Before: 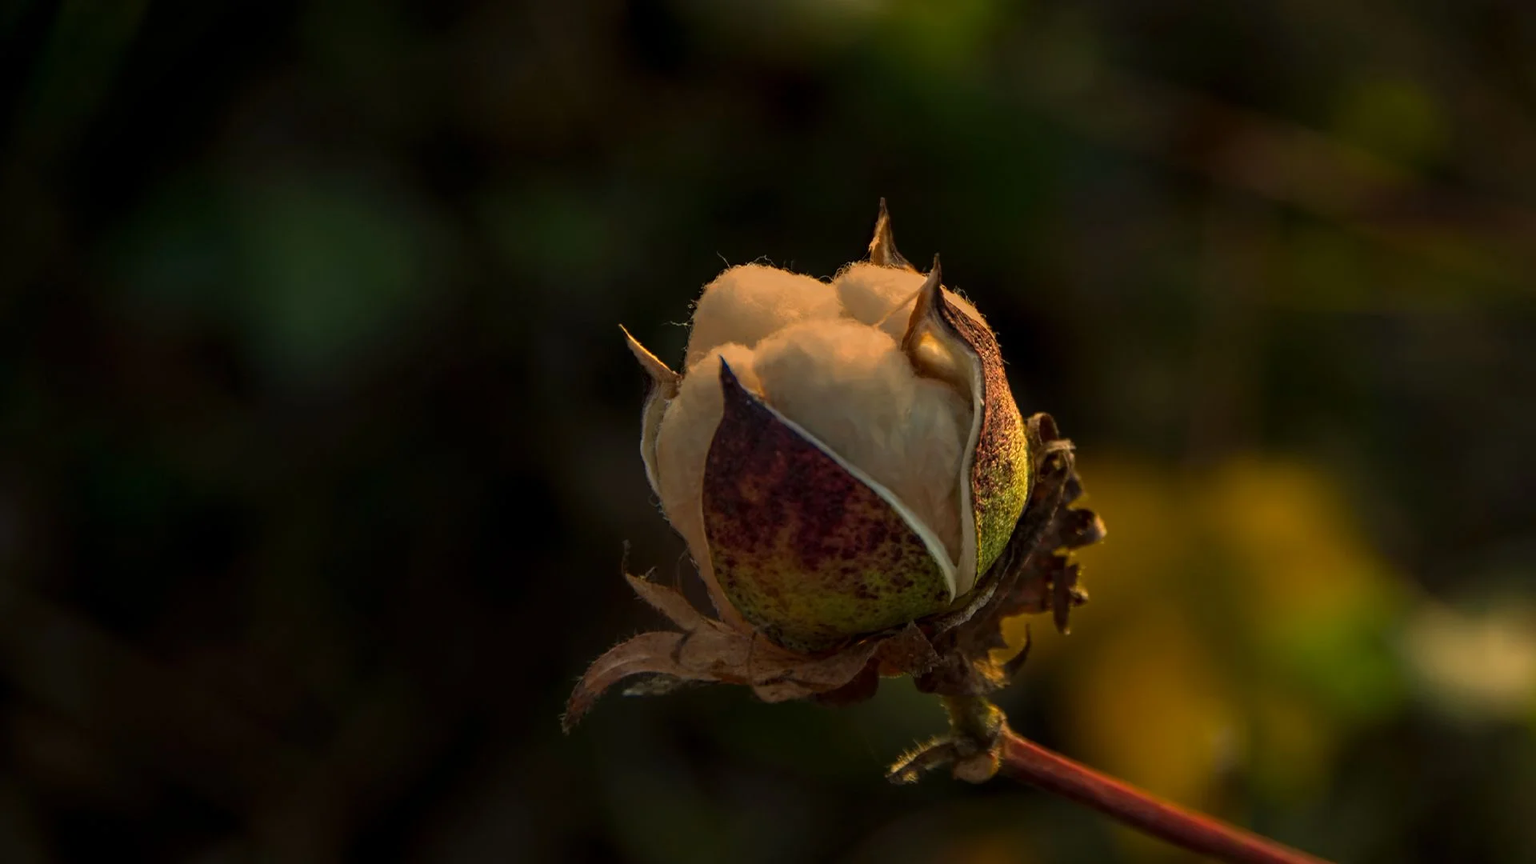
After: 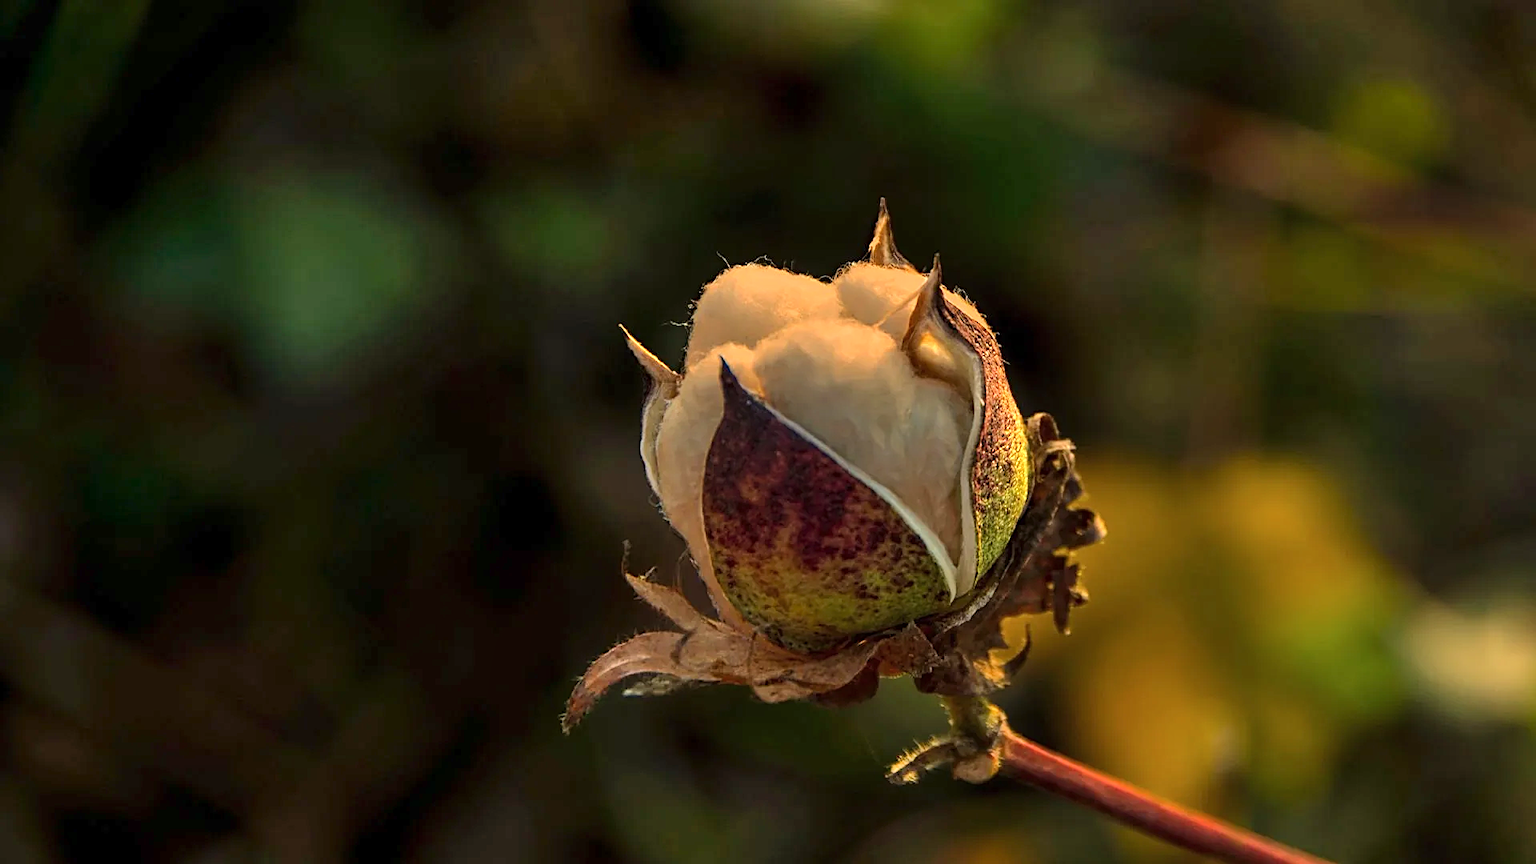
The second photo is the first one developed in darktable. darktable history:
tone equalizer: on, module defaults
shadows and highlights: soften with gaussian
sharpen: on, module defaults
exposure: exposure 0.6 EV, compensate highlight preservation false
